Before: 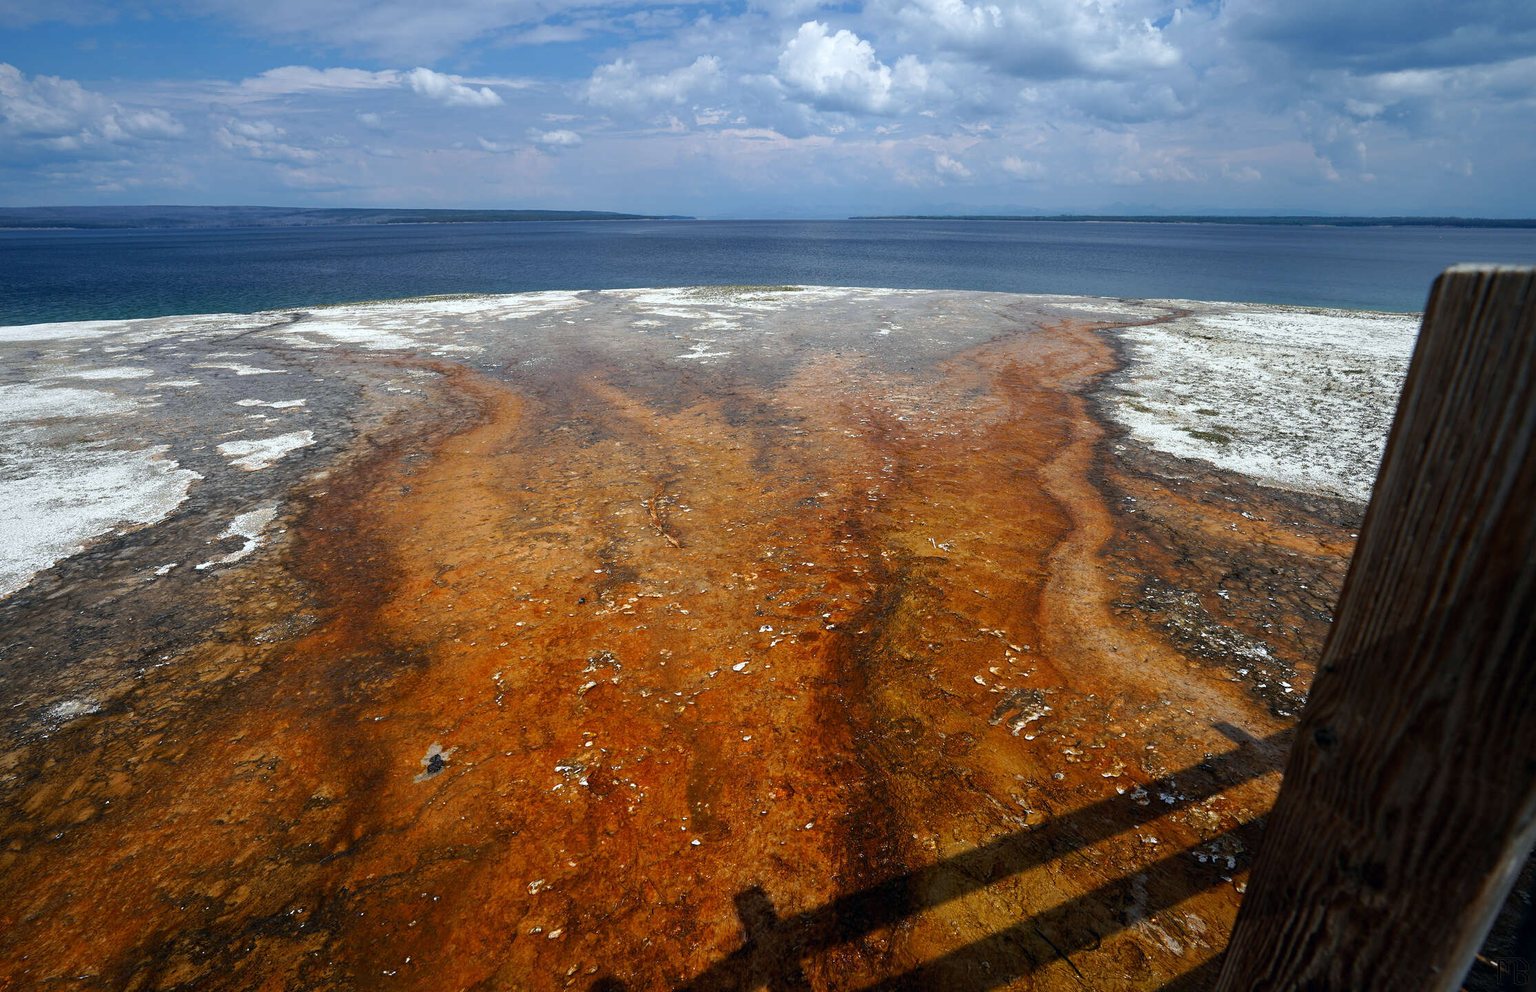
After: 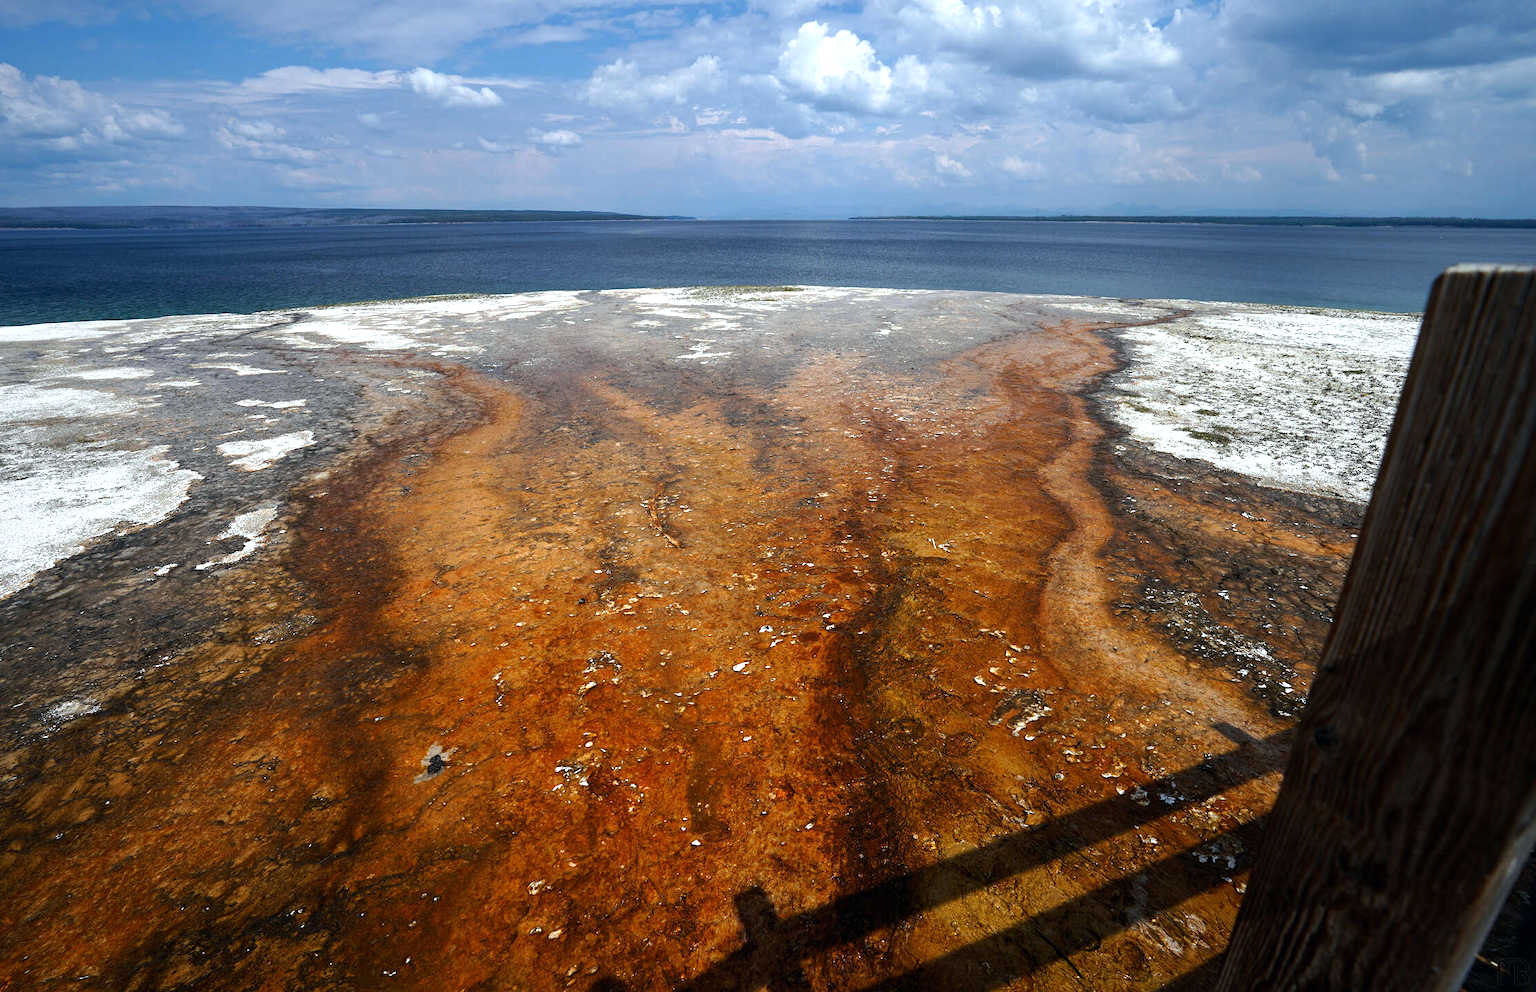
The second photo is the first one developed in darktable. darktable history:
tone equalizer: -8 EV -0.448 EV, -7 EV -0.408 EV, -6 EV -0.329 EV, -5 EV -0.225 EV, -3 EV 0.225 EV, -2 EV 0.346 EV, -1 EV 0.399 EV, +0 EV 0.426 EV, edges refinement/feathering 500, mask exposure compensation -1.57 EV, preserve details no
